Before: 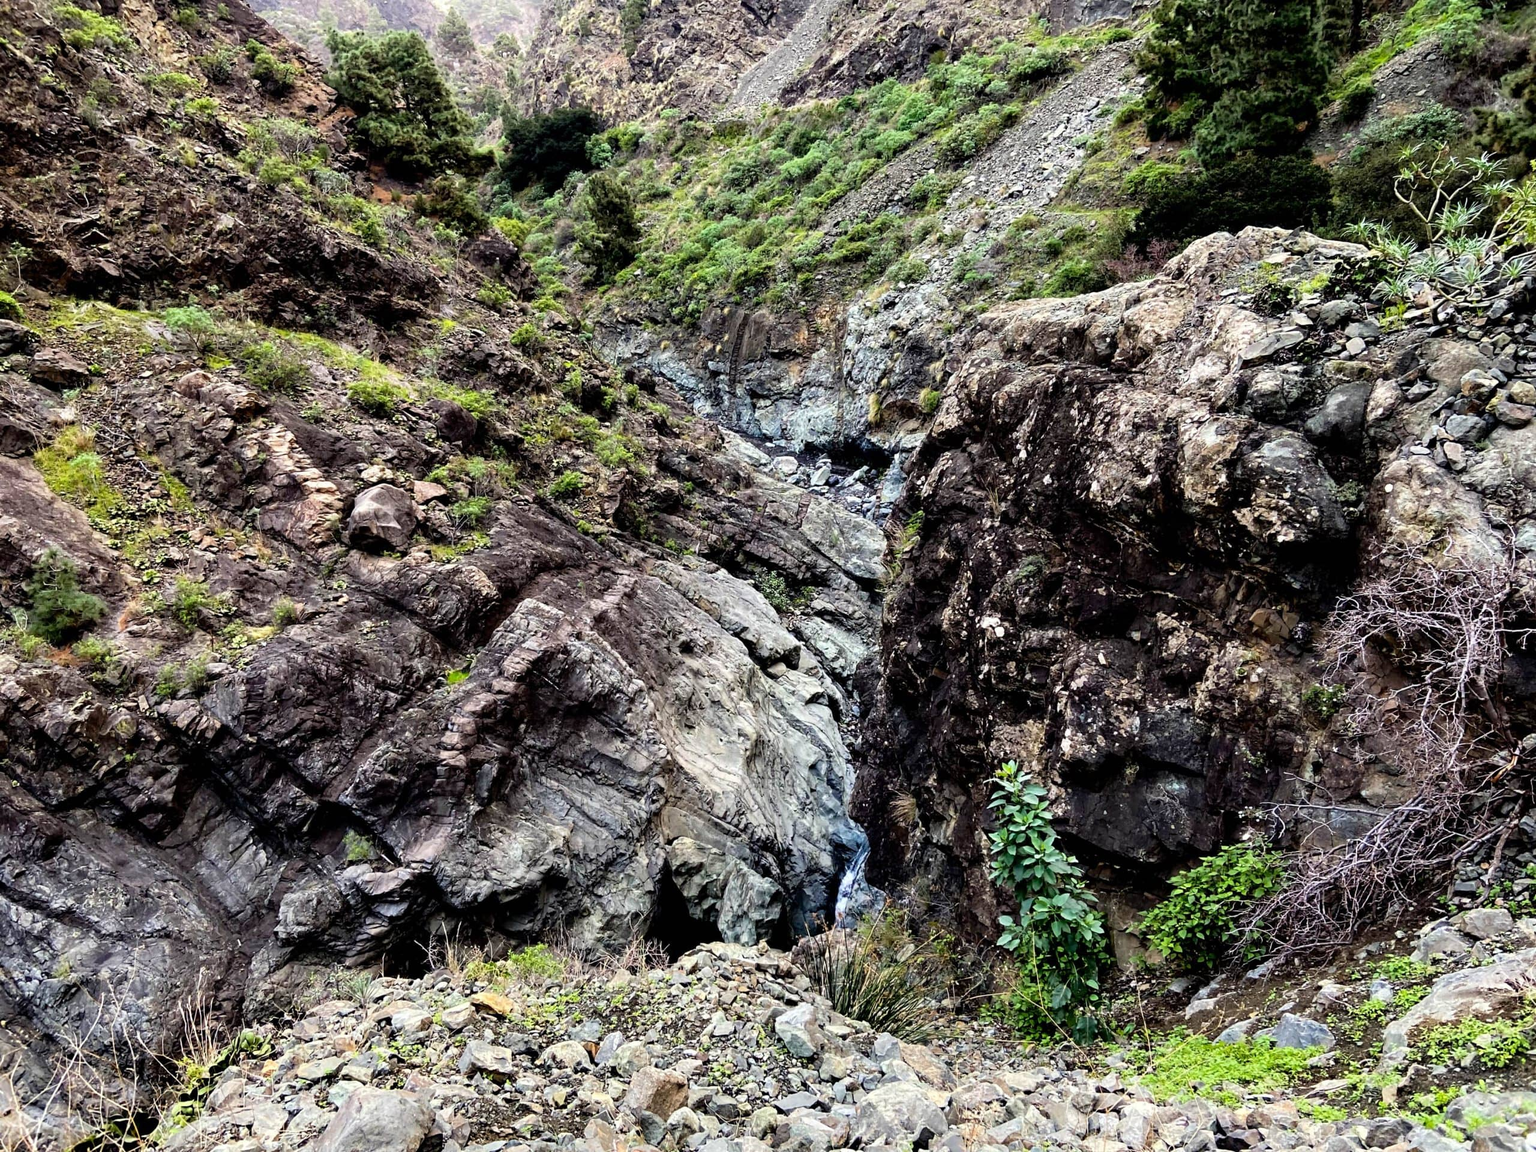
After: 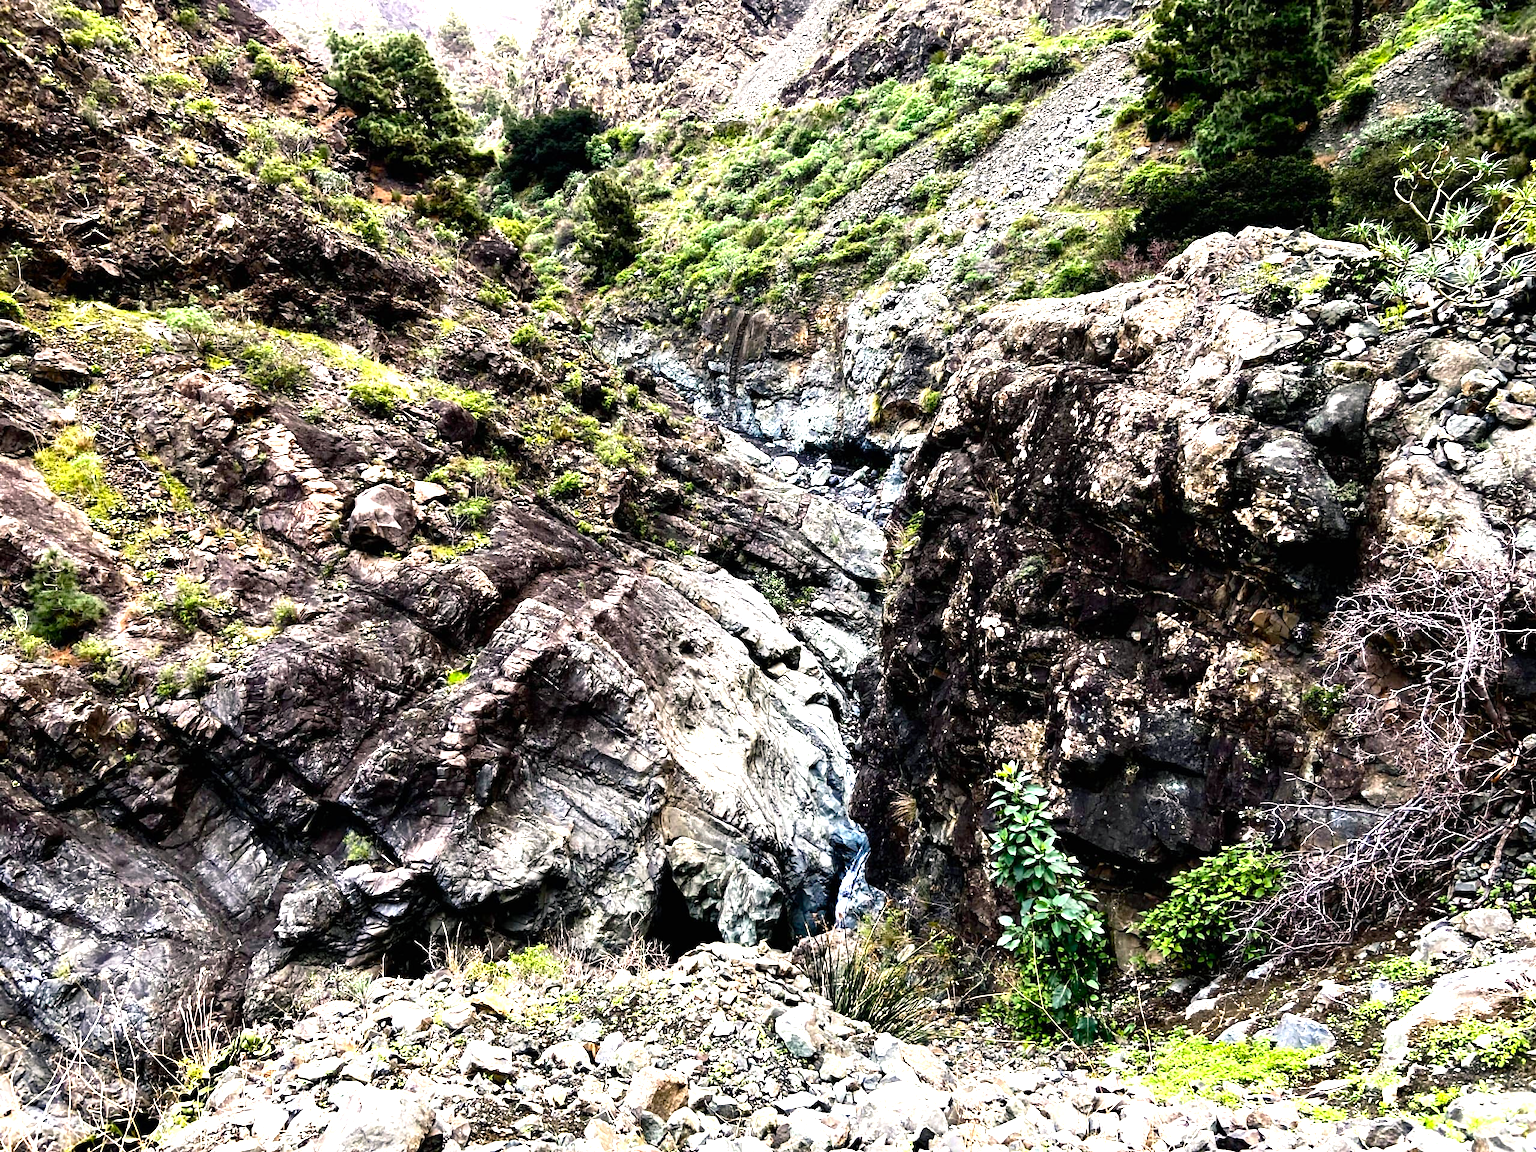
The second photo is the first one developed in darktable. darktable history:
color balance rgb: shadows lift › chroma 2.029%, shadows lift › hue 136.2°, highlights gain › chroma 1.349%, highlights gain › hue 57.25°, perceptual saturation grading › global saturation 20%, perceptual saturation grading › highlights -25.62%, perceptual saturation grading › shadows 25.585%, perceptual brilliance grading › highlights 14.493%, perceptual brilliance grading › mid-tones -5.465%, perceptual brilliance grading › shadows -26.946%
exposure: black level correction 0, exposure 0.692 EV, compensate highlight preservation false
